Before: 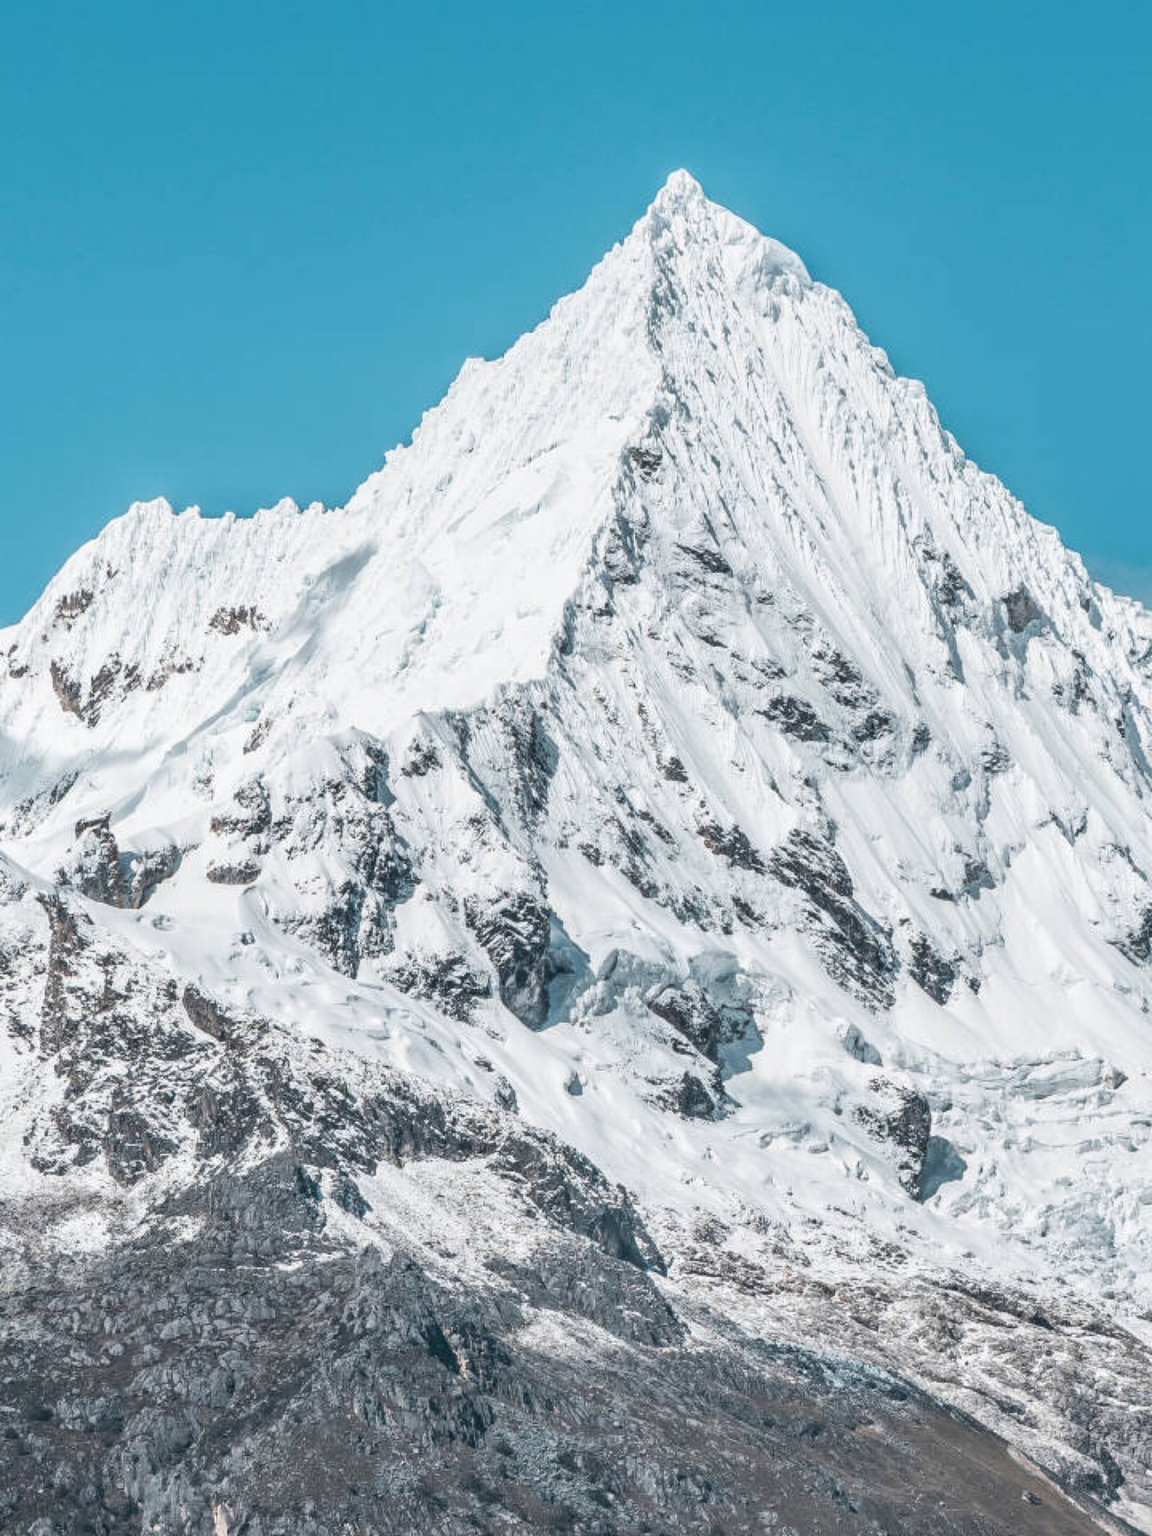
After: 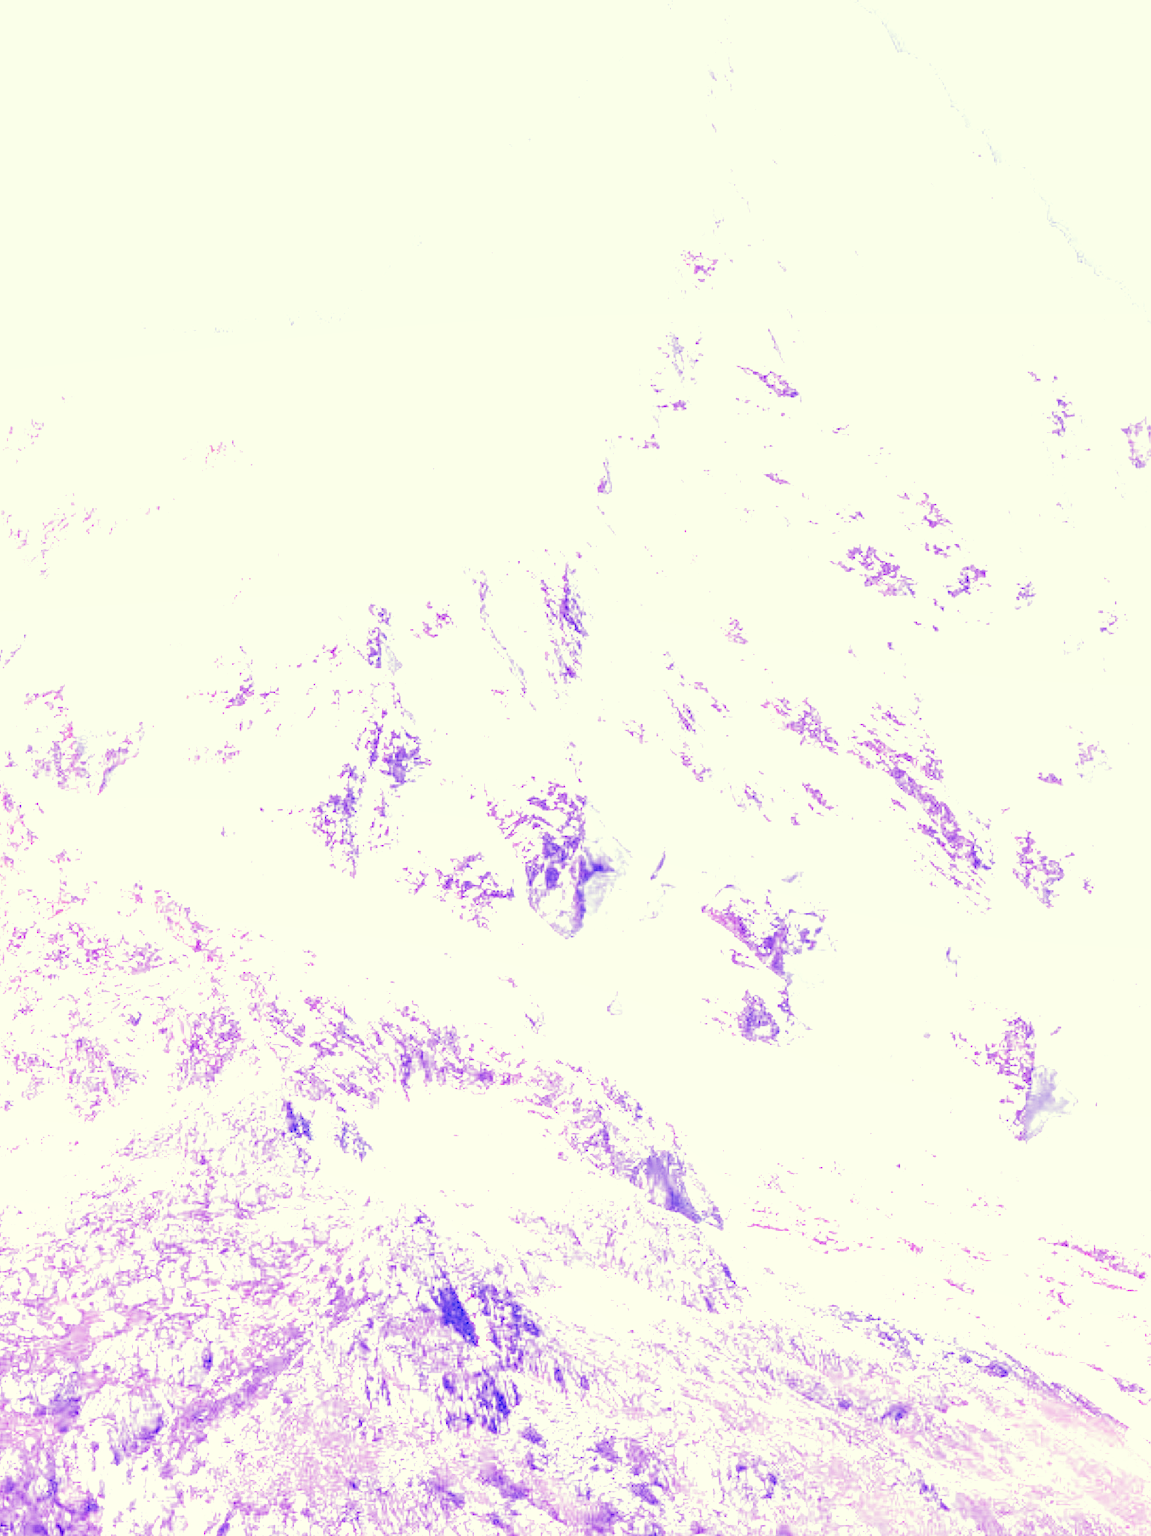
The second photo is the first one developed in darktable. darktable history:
filmic rgb: black relative exposure -7.65 EV, white relative exposure 4.56 EV, hardness 3.61
white balance: red 8, blue 8
color correction: highlights a* -5.94, highlights b* 11.19
local contrast: on, module defaults
crop and rotate: left 4.842%, top 15.51%, right 10.668%
